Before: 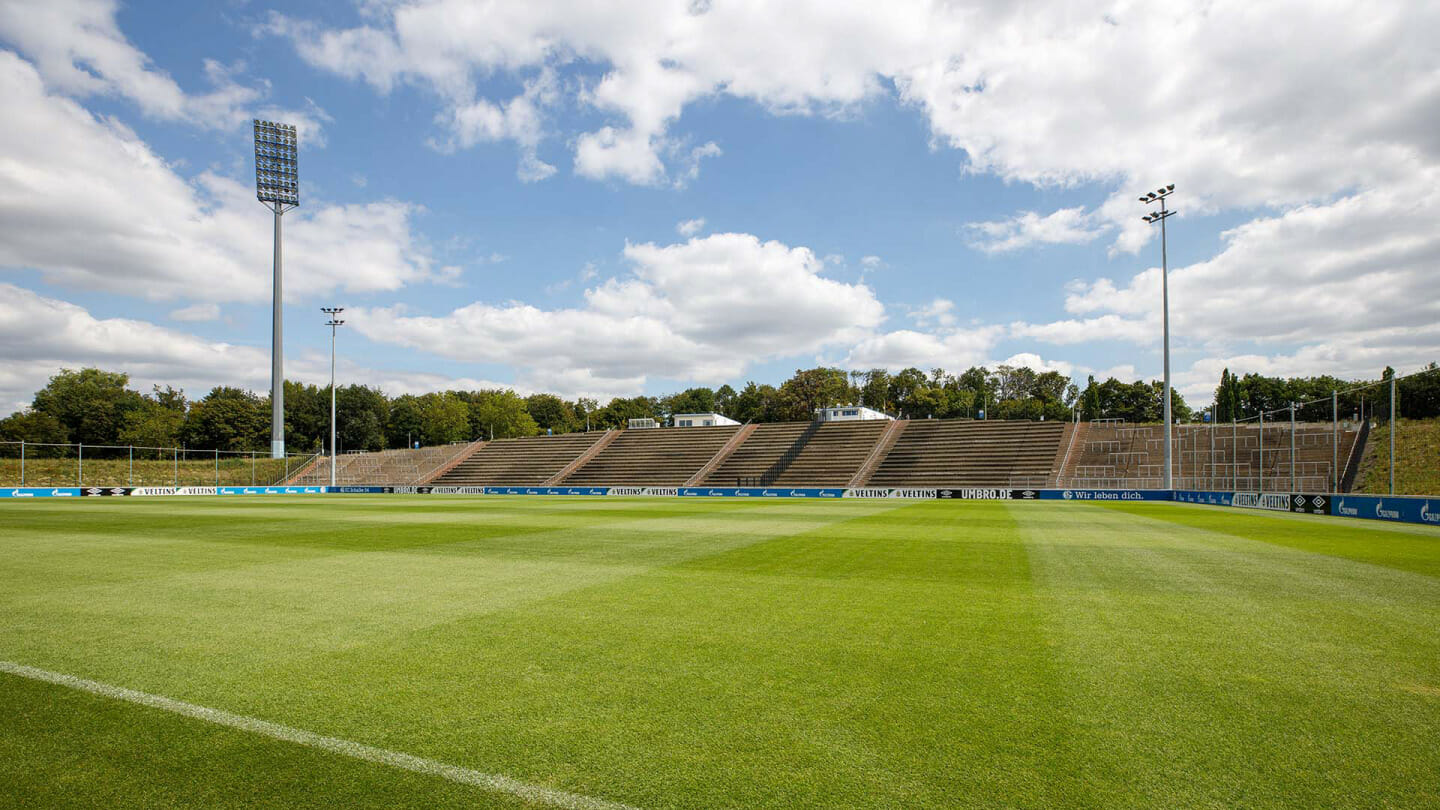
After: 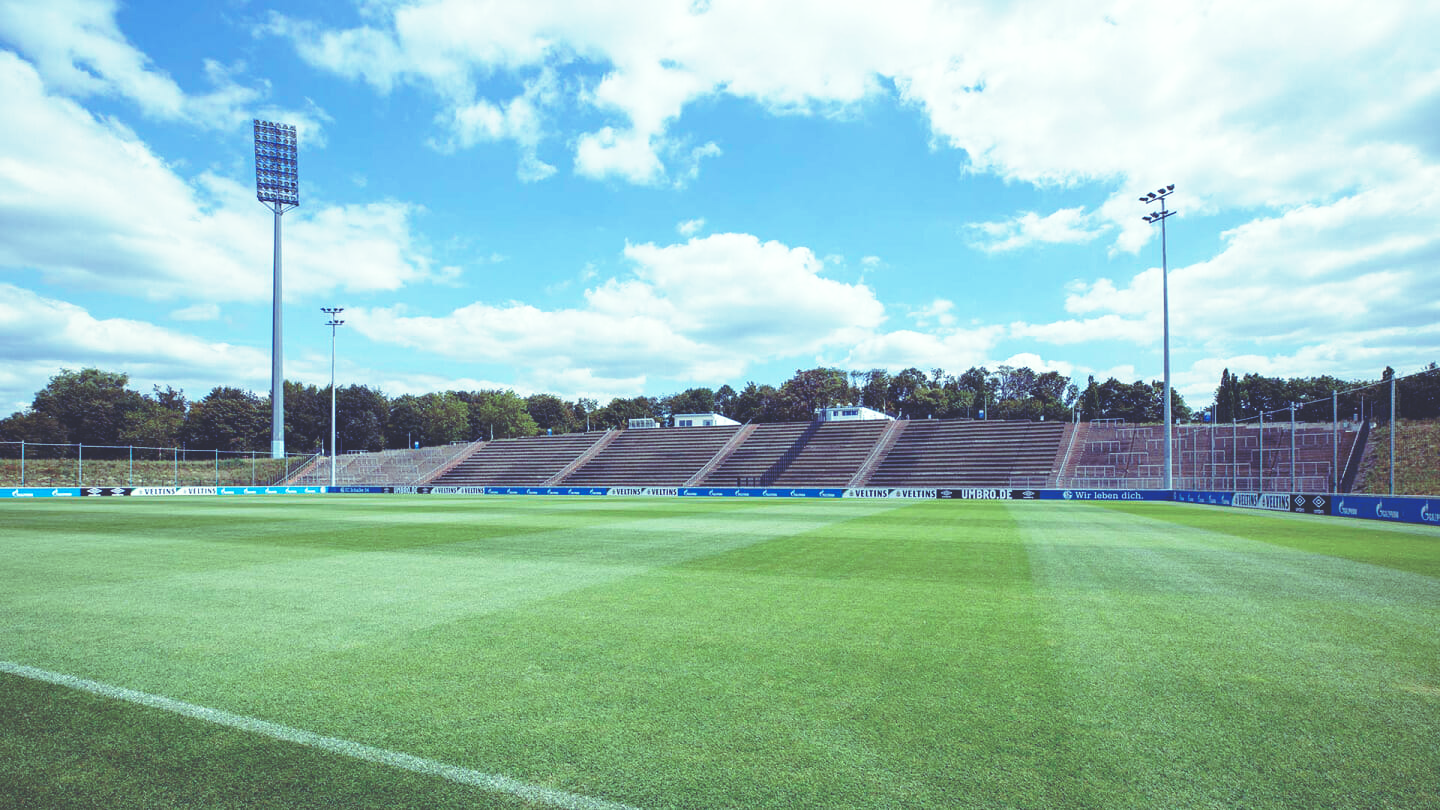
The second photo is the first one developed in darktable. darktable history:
base curve: curves: ch0 [(0, 0) (0.028, 0.03) (0.121, 0.232) (0.46, 0.748) (0.859, 0.968) (1, 1)], preserve colors none
rgb curve: curves: ch0 [(0, 0.186) (0.314, 0.284) (0.576, 0.466) (0.805, 0.691) (0.936, 0.886)]; ch1 [(0, 0.186) (0.314, 0.284) (0.581, 0.534) (0.771, 0.746) (0.936, 0.958)]; ch2 [(0, 0.216) (0.275, 0.39) (1, 1)], mode RGB, independent channels, compensate middle gray true, preserve colors none
